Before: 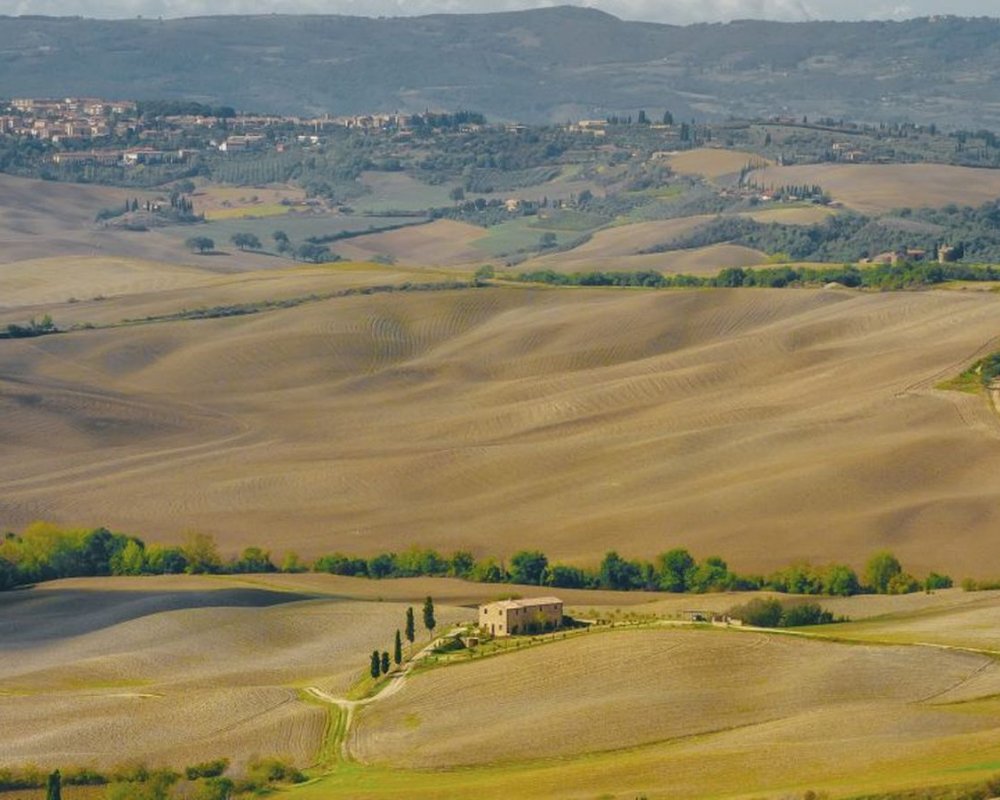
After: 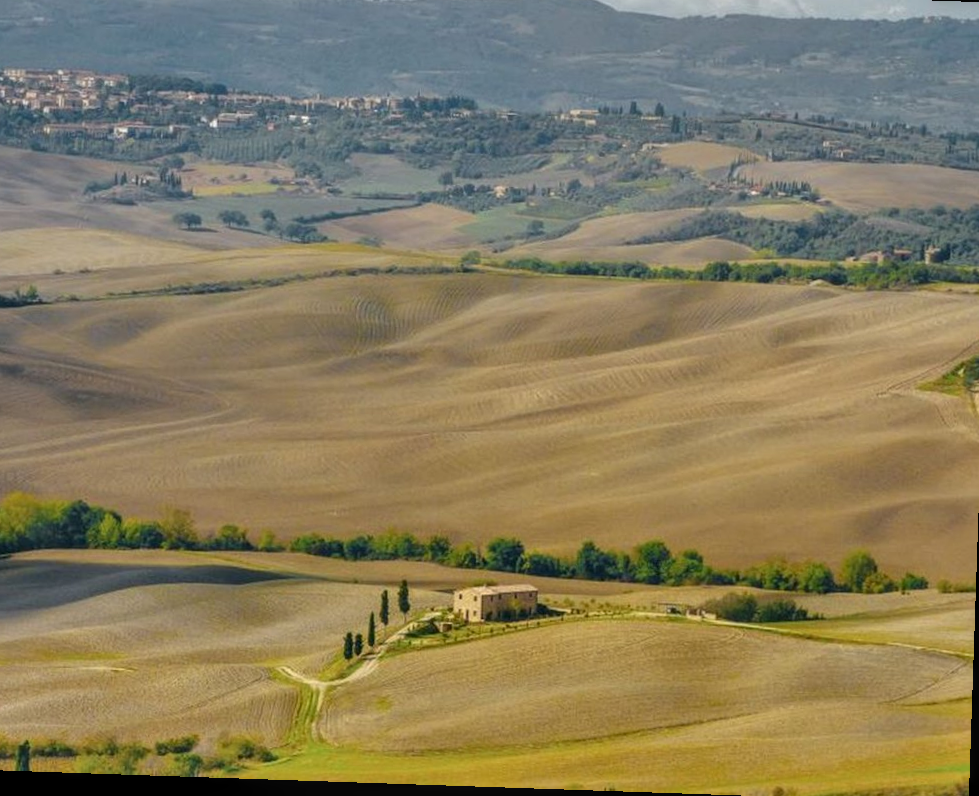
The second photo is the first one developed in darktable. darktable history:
shadows and highlights: shadows 52.2, highlights -28.31, soften with gaussian
local contrast: on, module defaults
crop and rotate: angle -1.94°, left 3.121%, top 3.746%, right 1.481%, bottom 0.625%
